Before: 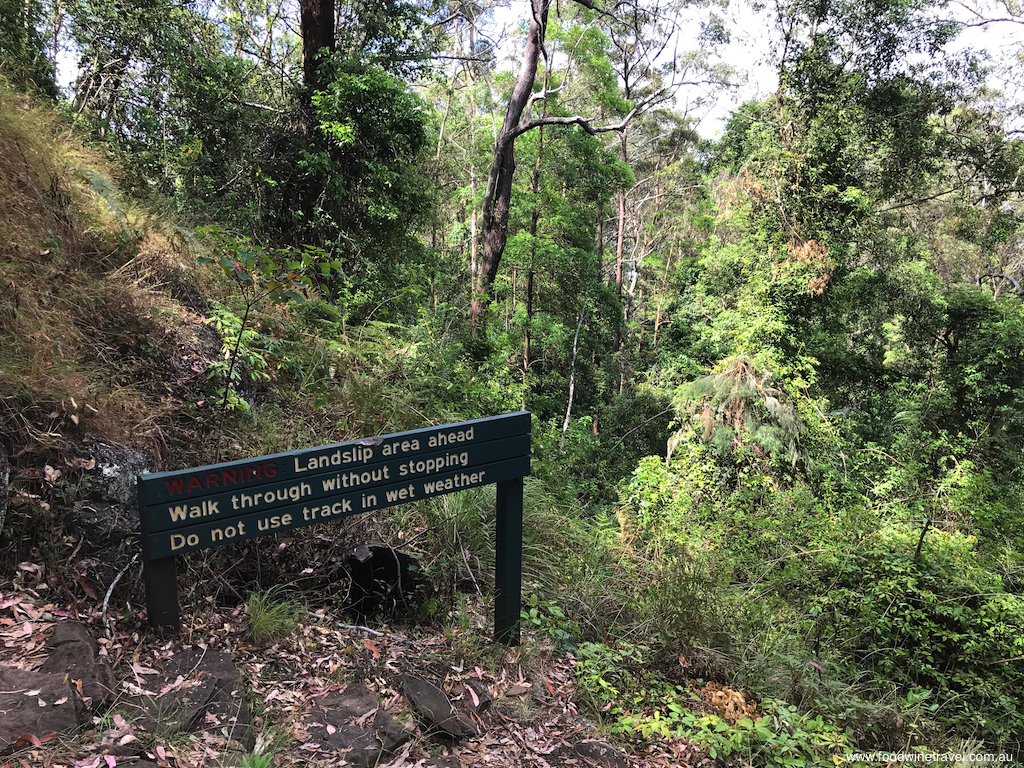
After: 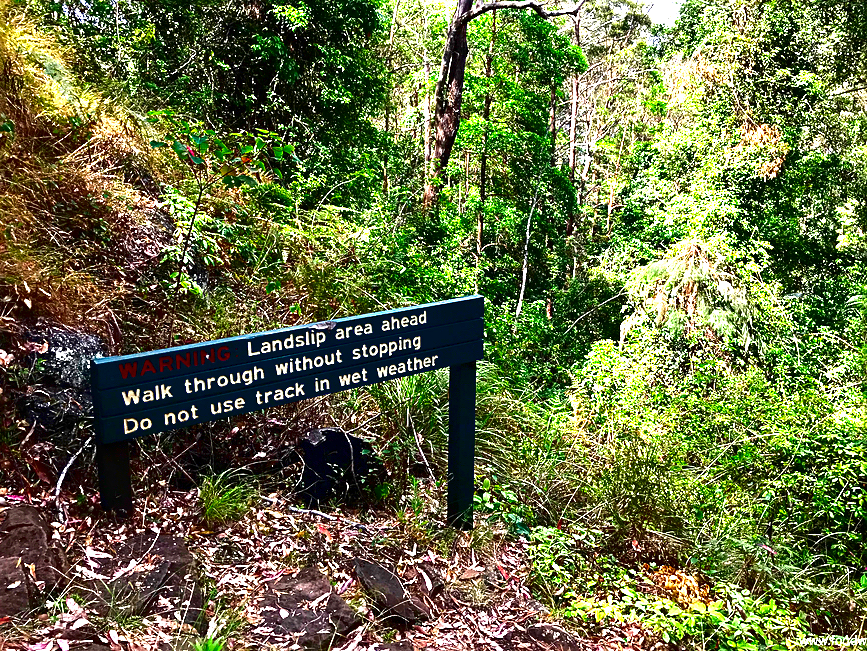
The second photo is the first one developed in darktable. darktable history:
sharpen: on, module defaults
tone equalizer: -8 EV -0.002 EV, -7 EV 0.005 EV, -6 EV -0.016 EV, -5 EV 0.014 EV, -4 EV -0.021 EV, -3 EV 0.016 EV, -2 EV -0.086 EV, -1 EV -0.296 EV, +0 EV -0.587 EV, edges refinement/feathering 500, mask exposure compensation -1.57 EV, preserve details no
exposure: black level correction 0, exposure 1.586 EV, compensate highlight preservation false
crop and rotate: left 4.647%, top 15.116%, right 10.64%
contrast brightness saturation: brightness -0.988, saturation 1
